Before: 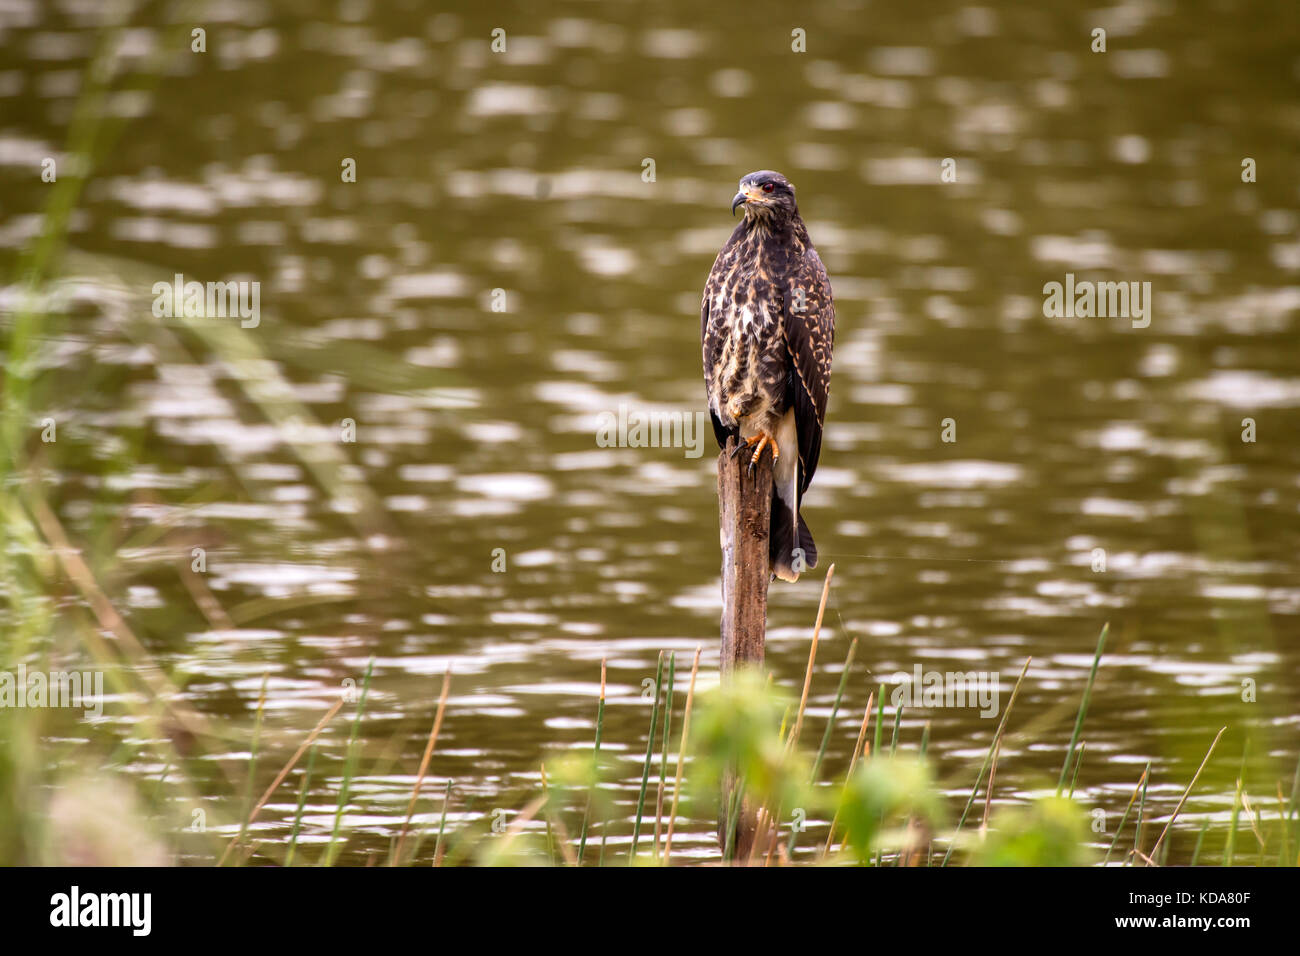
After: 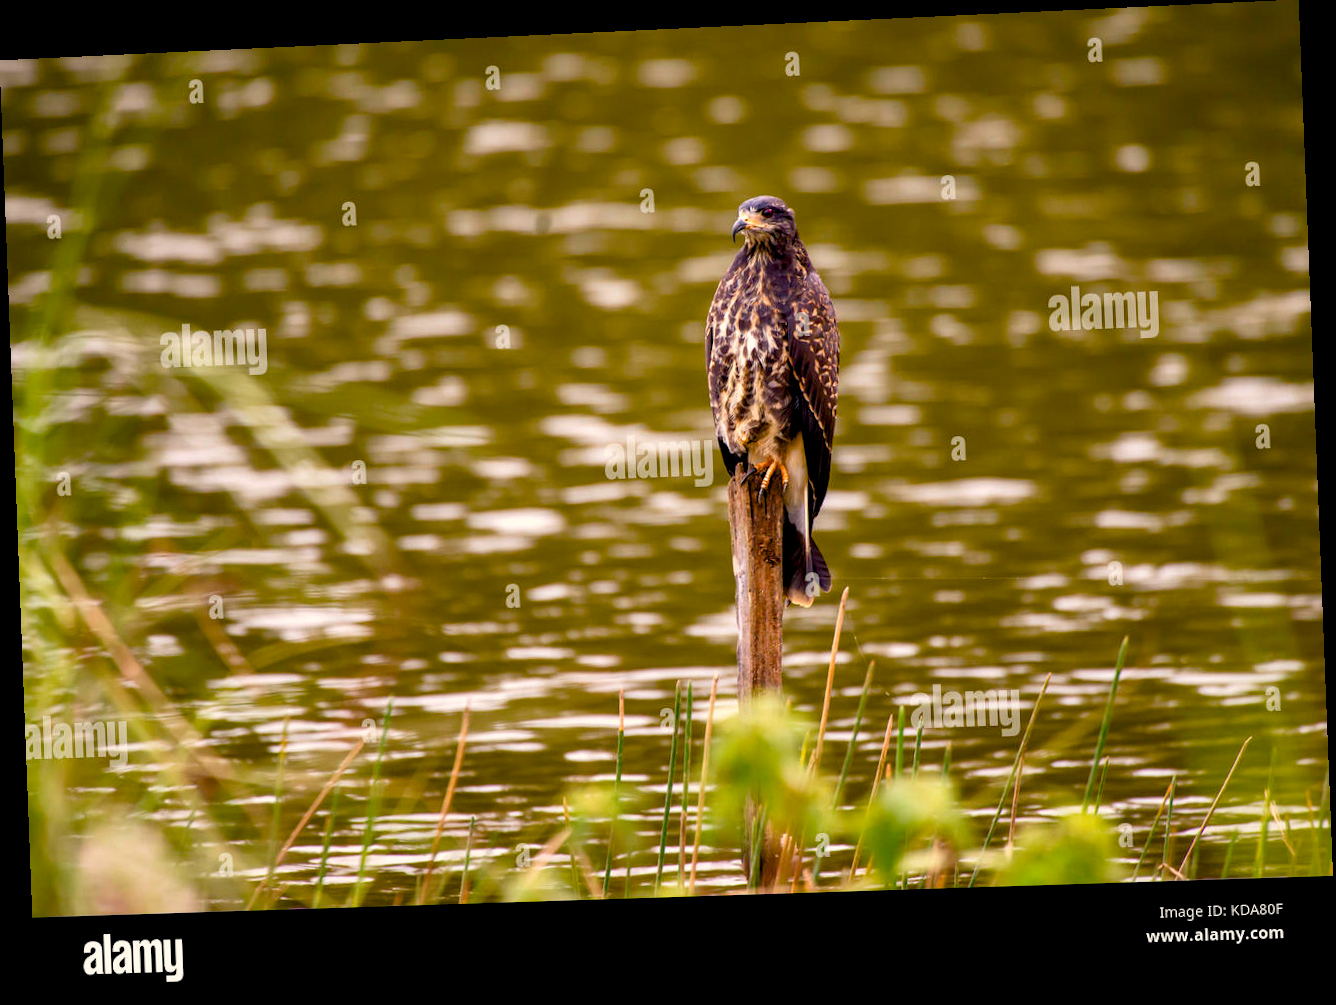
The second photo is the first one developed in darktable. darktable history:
rotate and perspective: rotation -2.22°, lens shift (horizontal) -0.022, automatic cropping off
color balance rgb: shadows lift › chroma 3%, shadows lift › hue 240.84°, highlights gain › chroma 3%, highlights gain › hue 73.2°, global offset › luminance -0.5%, perceptual saturation grading › global saturation 20%, perceptual saturation grading › highlights -25%, perceptual saturation grading › shadows 50%, global vibrance 25.26%
